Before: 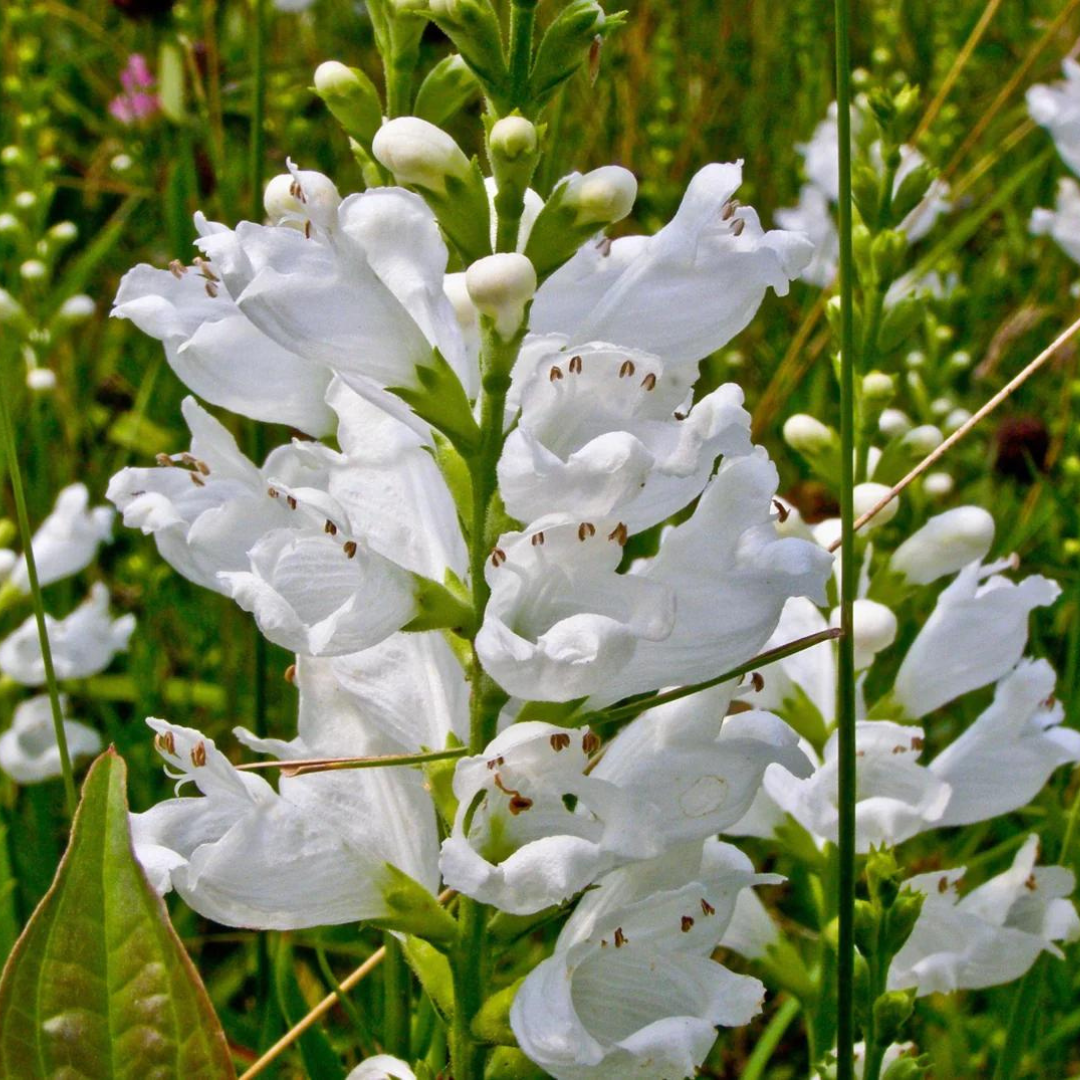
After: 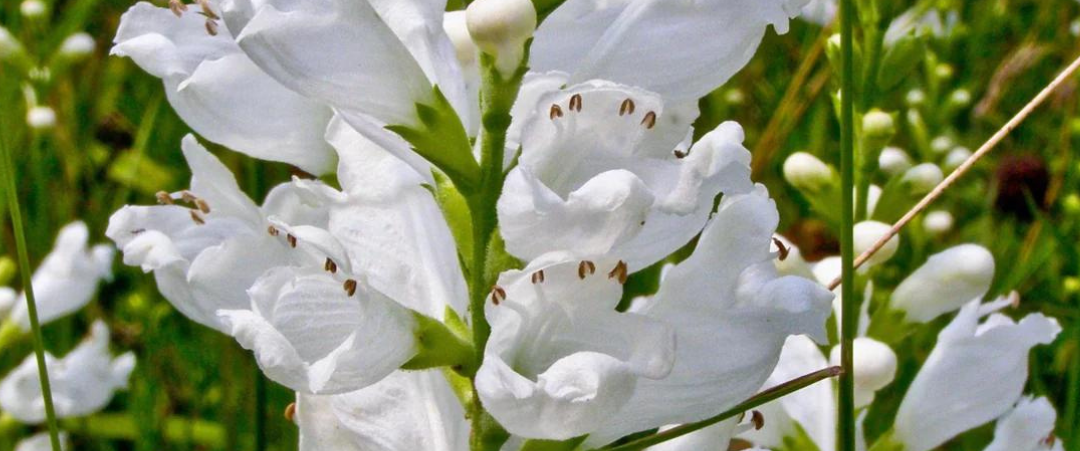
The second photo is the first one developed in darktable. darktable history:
crop and rotate: top 24.346%, bottom 33.814%
